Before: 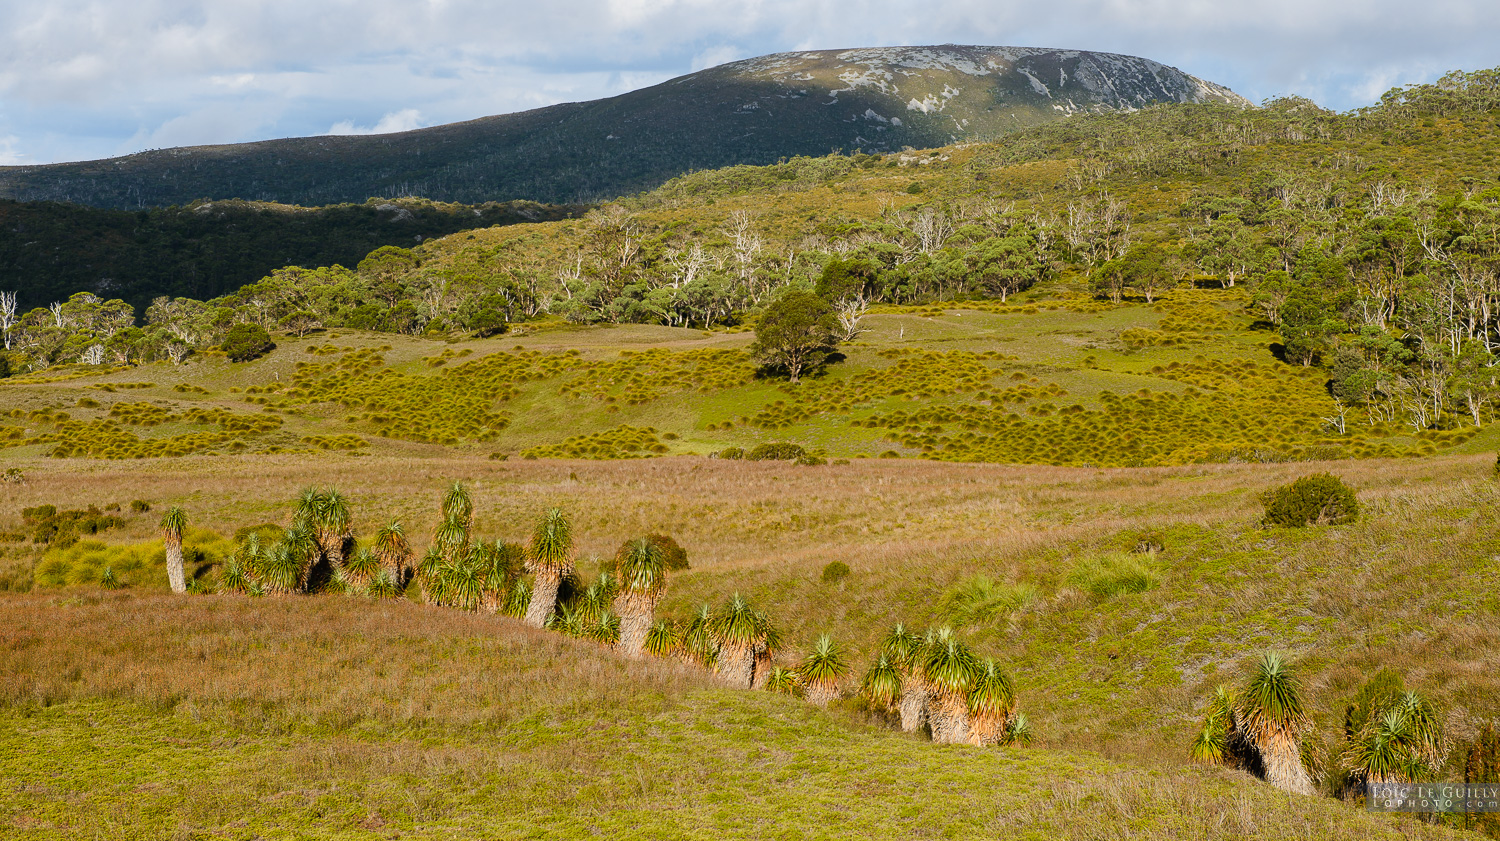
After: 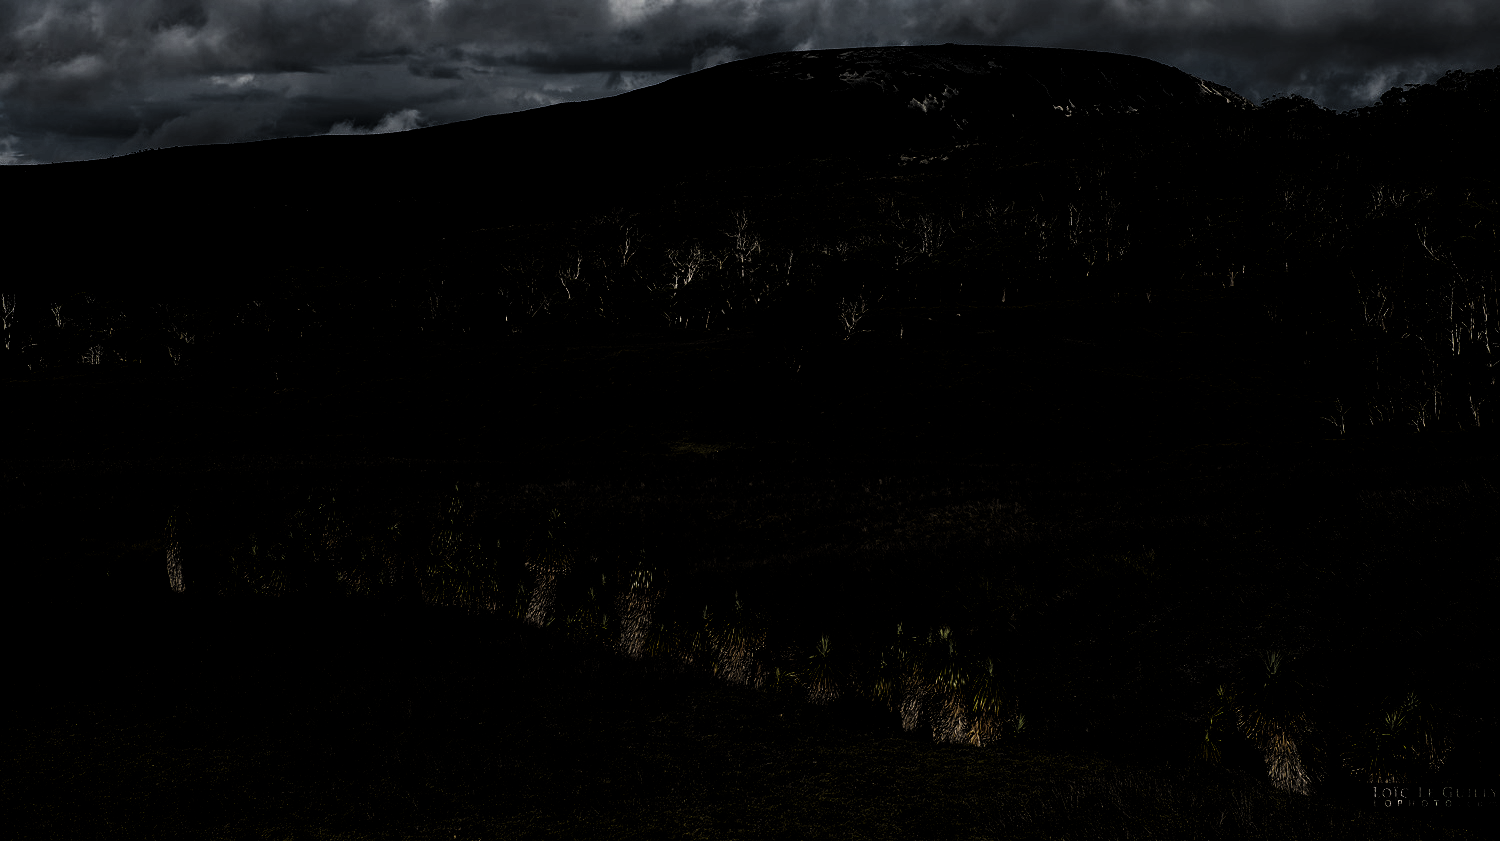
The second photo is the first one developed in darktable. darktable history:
contrast brightness saturation: contrast 0.2, brightness 0.2, saturation 0.8
levels: levels [0.721, 0.937, 0.997]
